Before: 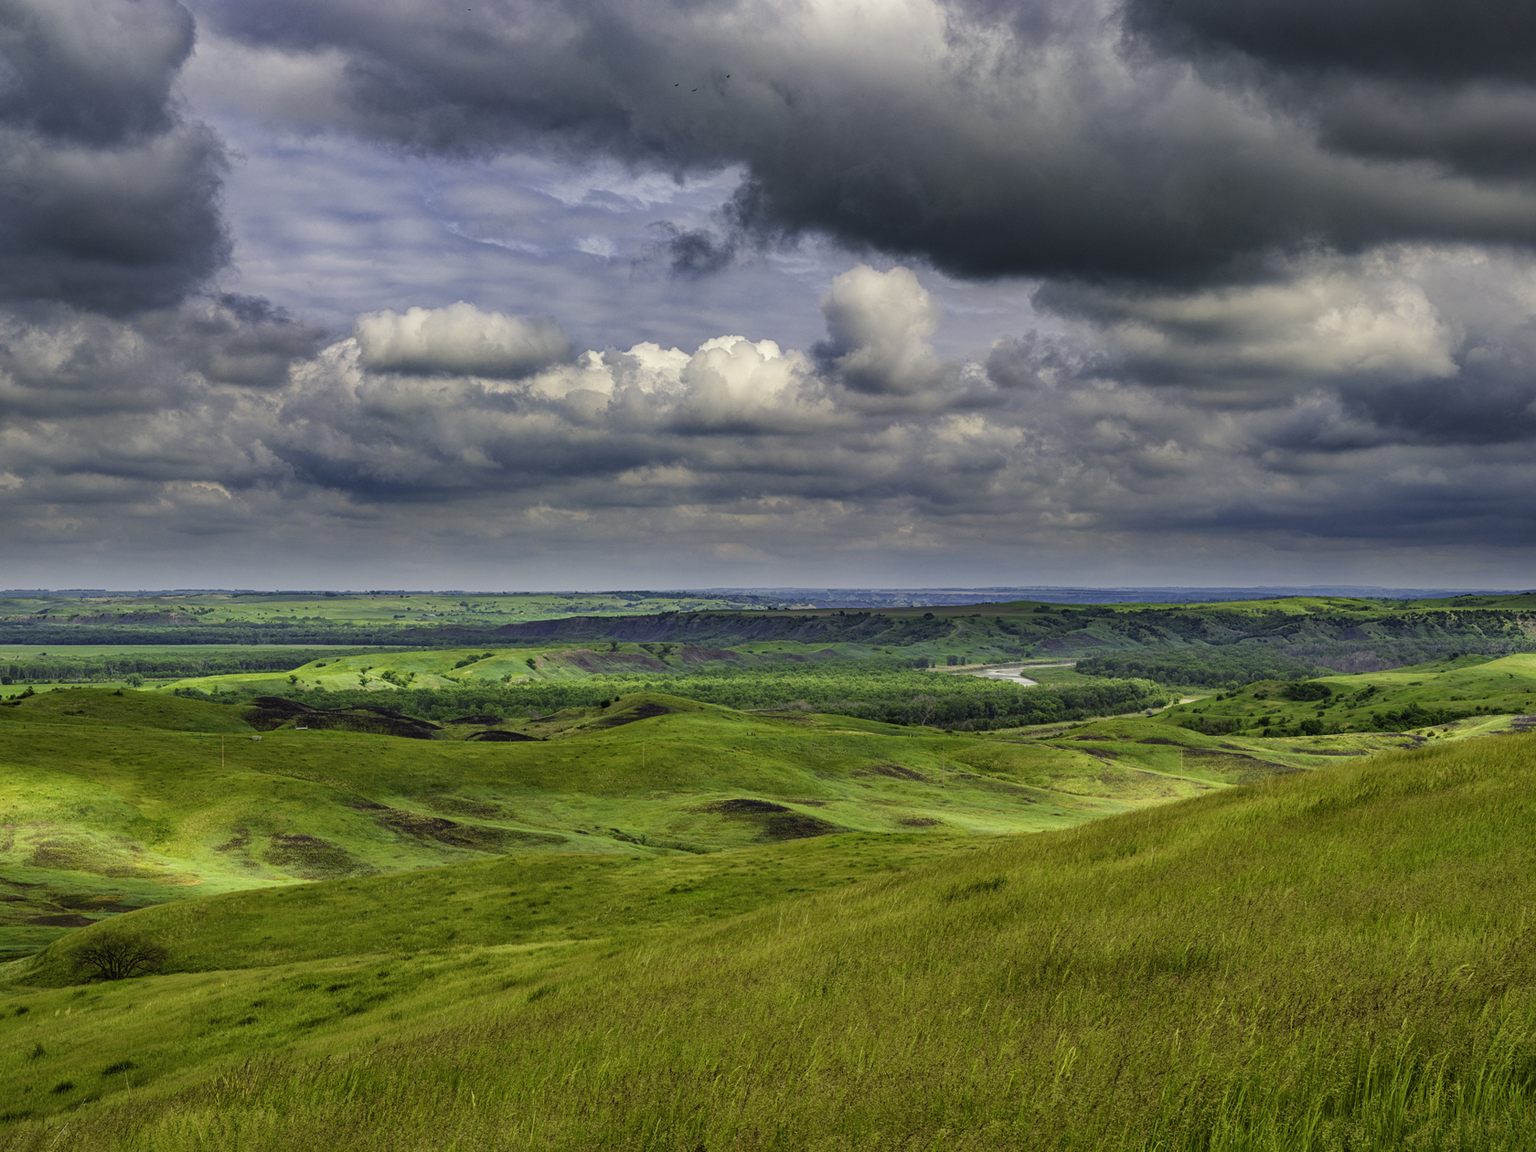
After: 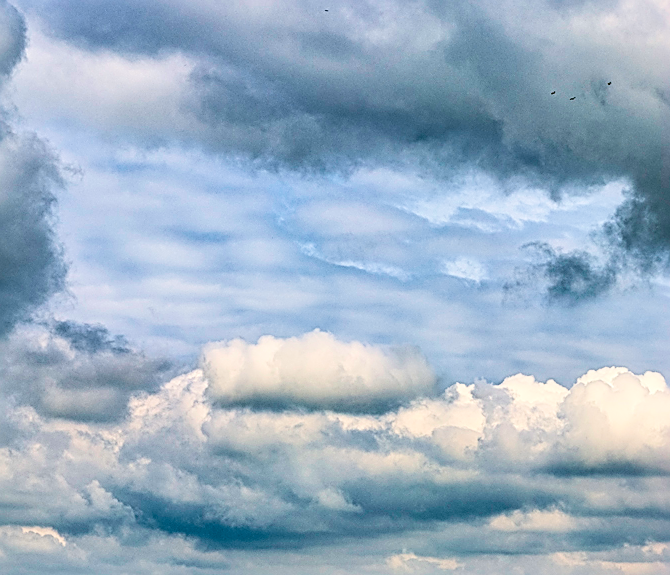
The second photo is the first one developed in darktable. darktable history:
sharpen: amount 0.885
contrast brightness saturation: contrast 0.299
velvia: on, module defaults
crop and rotate: left 11.145%, top 0.051%, right 48.927%, bottom 54.293%
tone equalizer: -8 EV 0.005 EV, -7 EV -0.026 EV, -6 EV 0.048 EV, -5 EV 0.031 EV, -4 EV 0.252 EV, -3 EV 0.612 EV, -2 EV 0.592 EV, -1 EV 0.202 EV, +0 EV 0.044 EV, mask exposure compensation -0.51 EV
